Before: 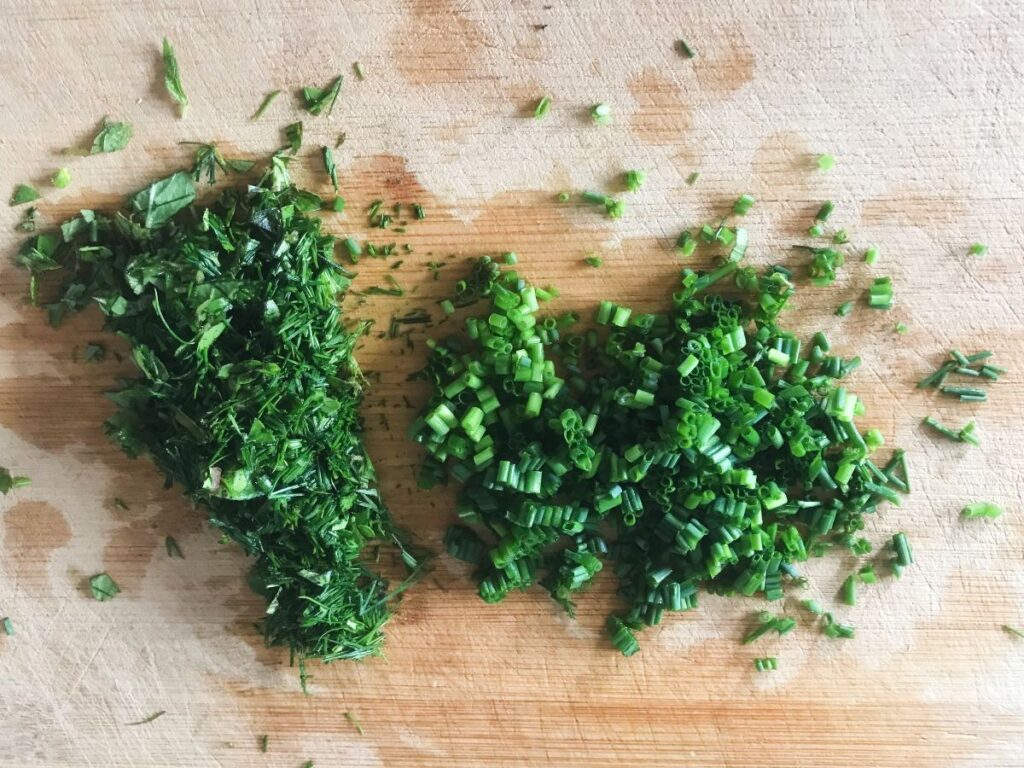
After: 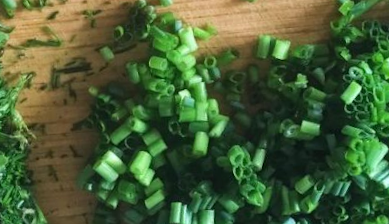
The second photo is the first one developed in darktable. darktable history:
rotate and perspective: rotation -4.57°, crop left 0.054, crop right 0.944, crop top 0.087, crop bottom 0.914
crop: left 31.751%, top 32.172%, right 27.8%, bottom 35.83%
shadows and highlights: shadows 37.27, highlights -28.18, soften with gaussian
